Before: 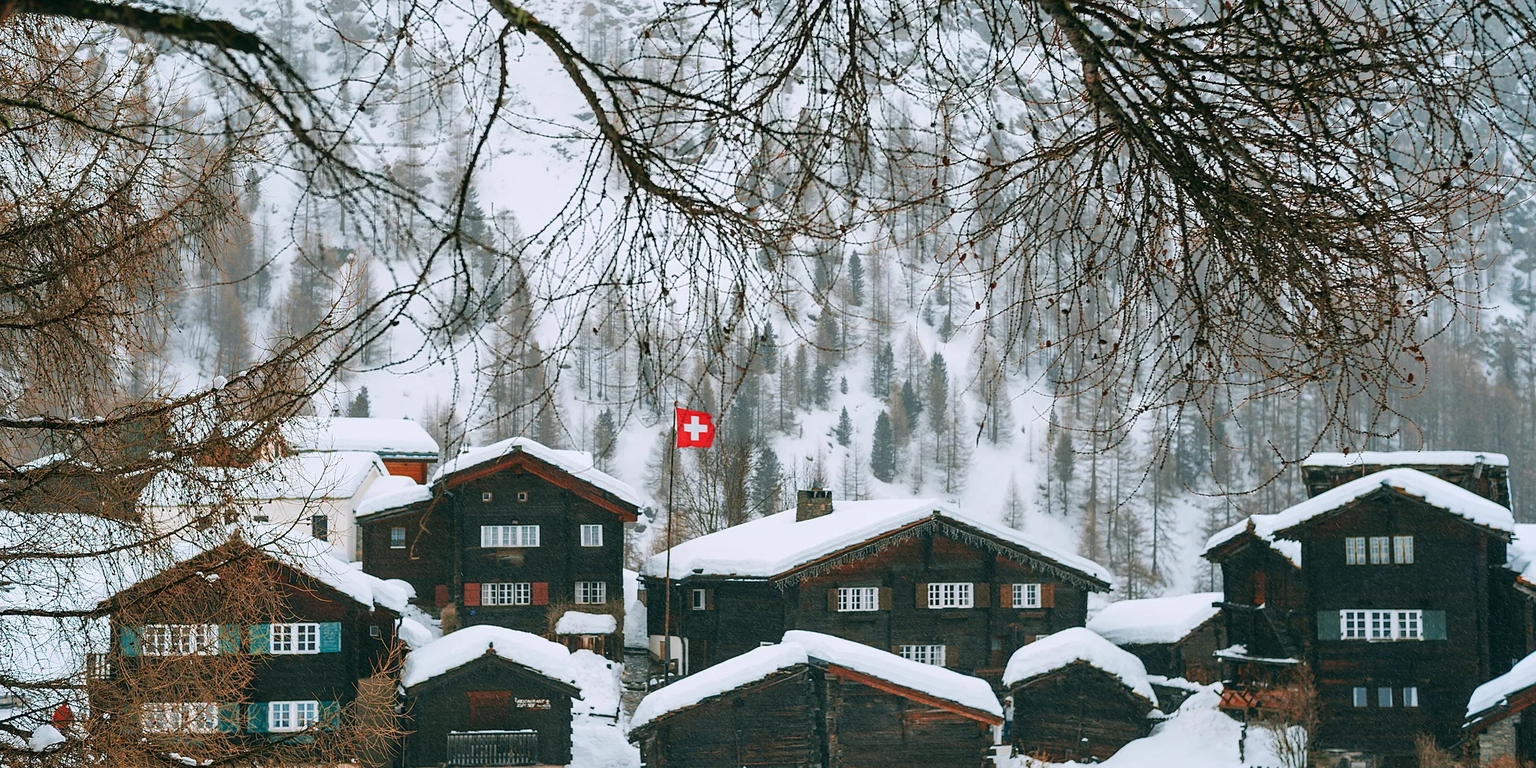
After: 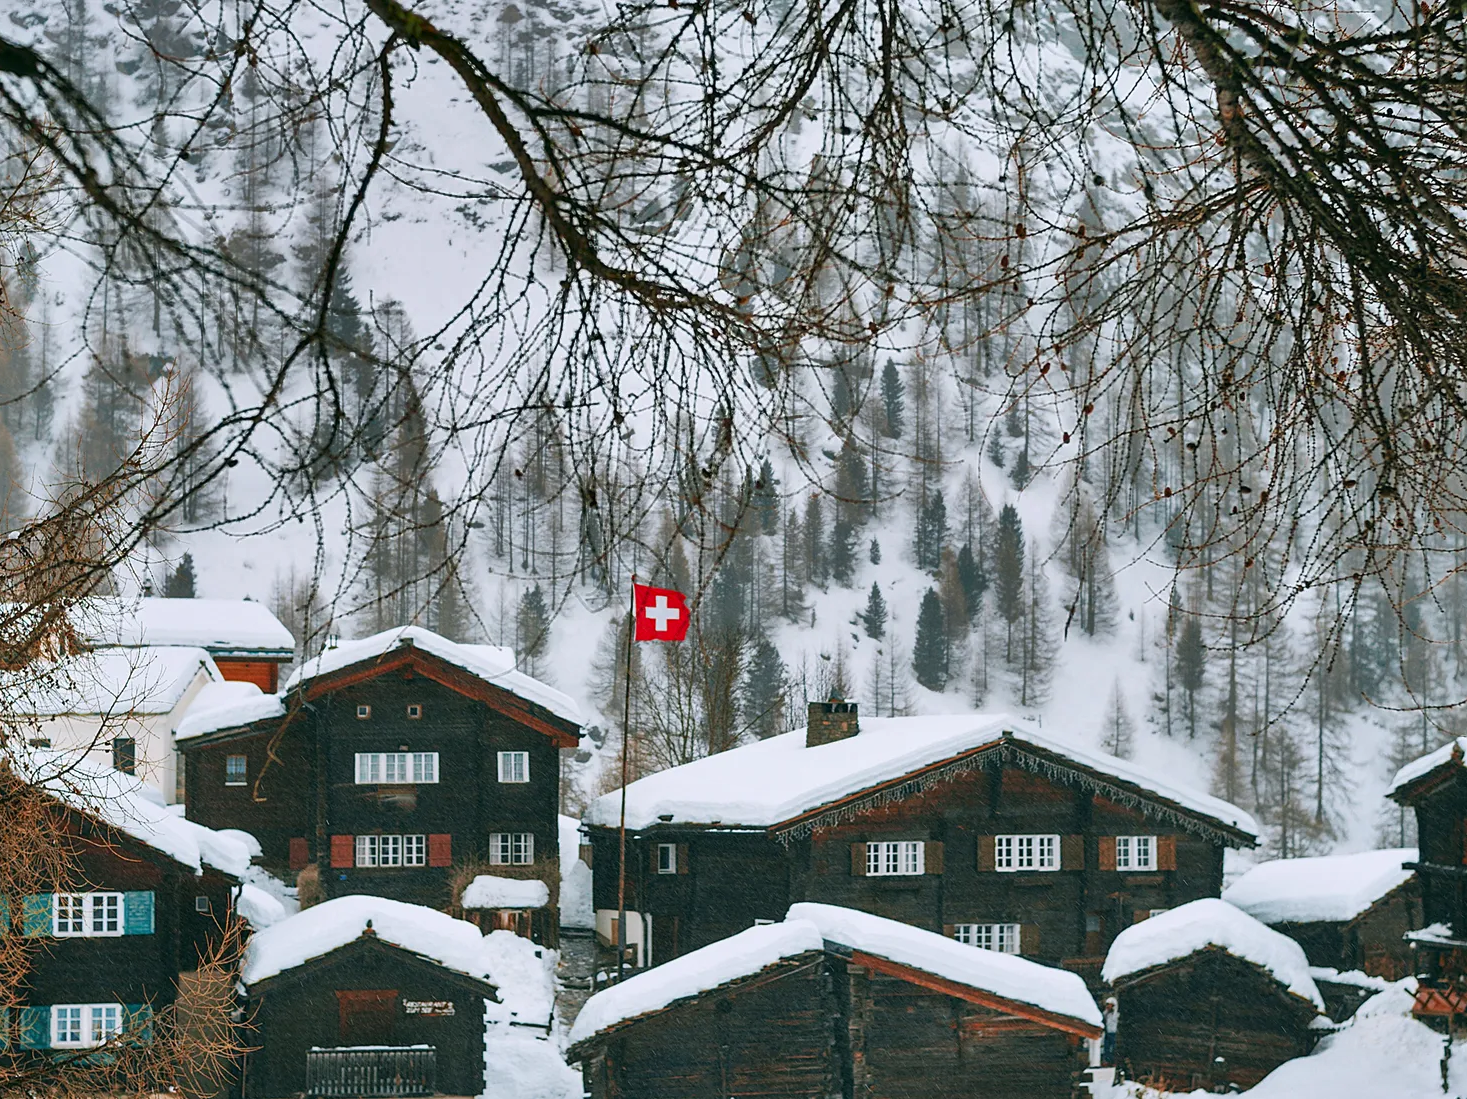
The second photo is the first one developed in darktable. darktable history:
crop and rotate: left 15.197%, right 18.091%
shadows and highlights: shadows 19.72, highlights -85.12, soften with gaussian
